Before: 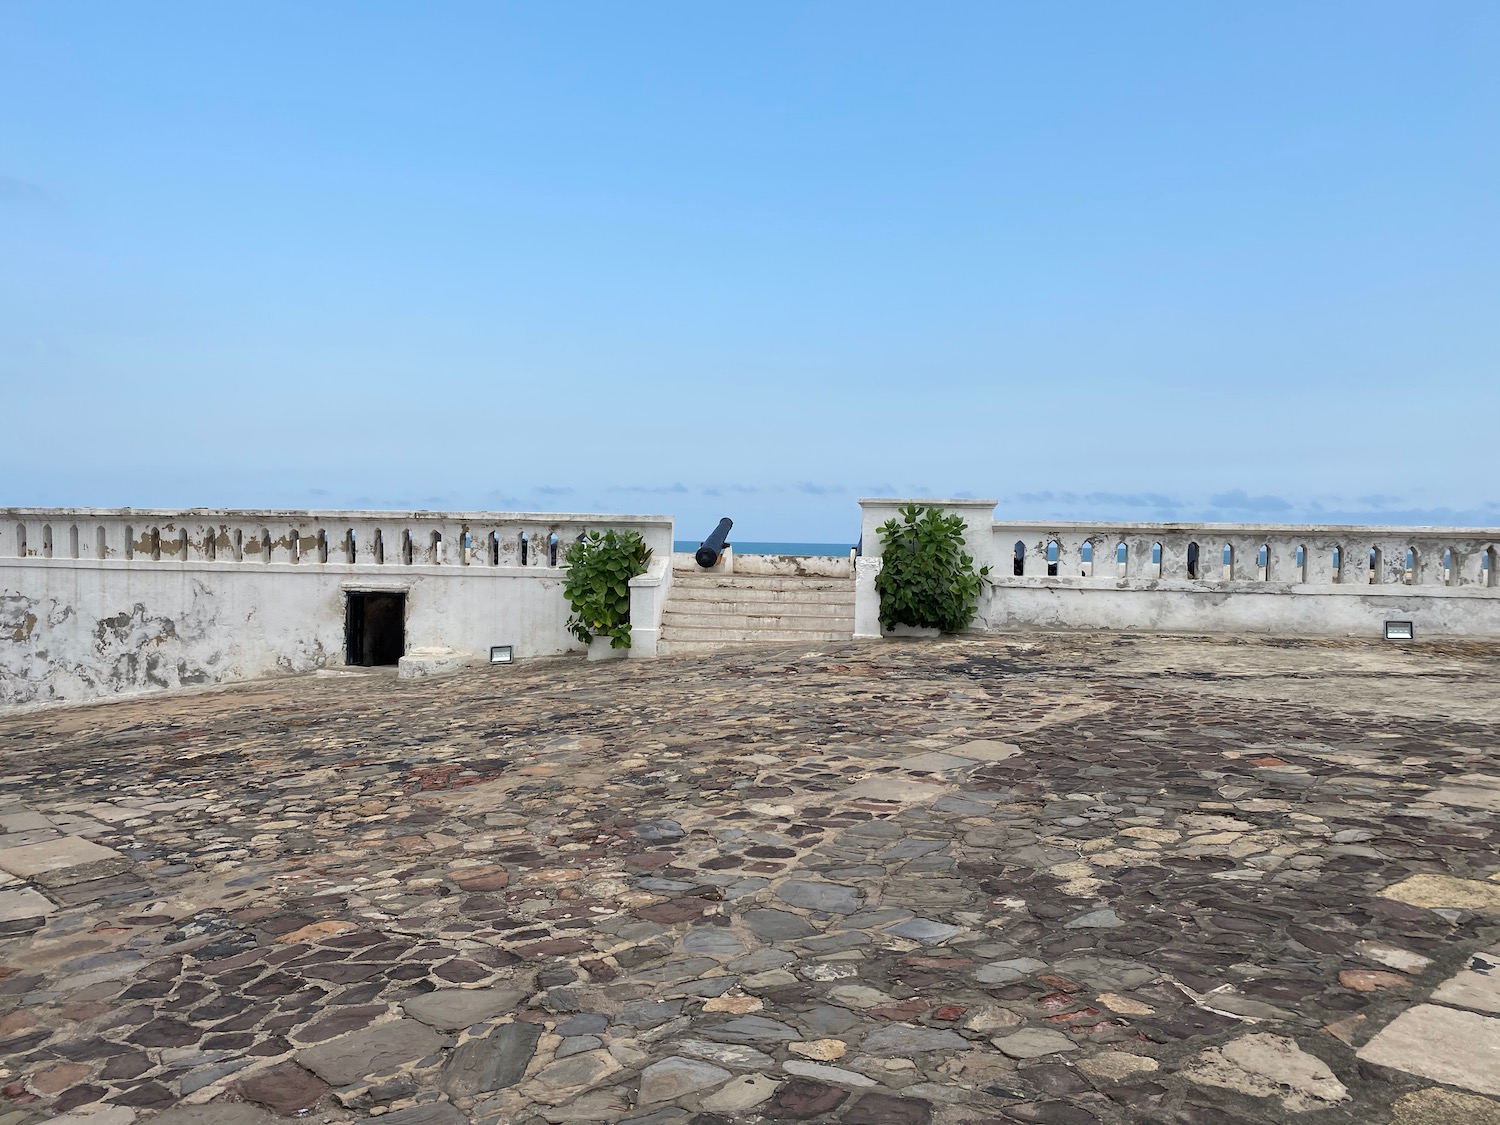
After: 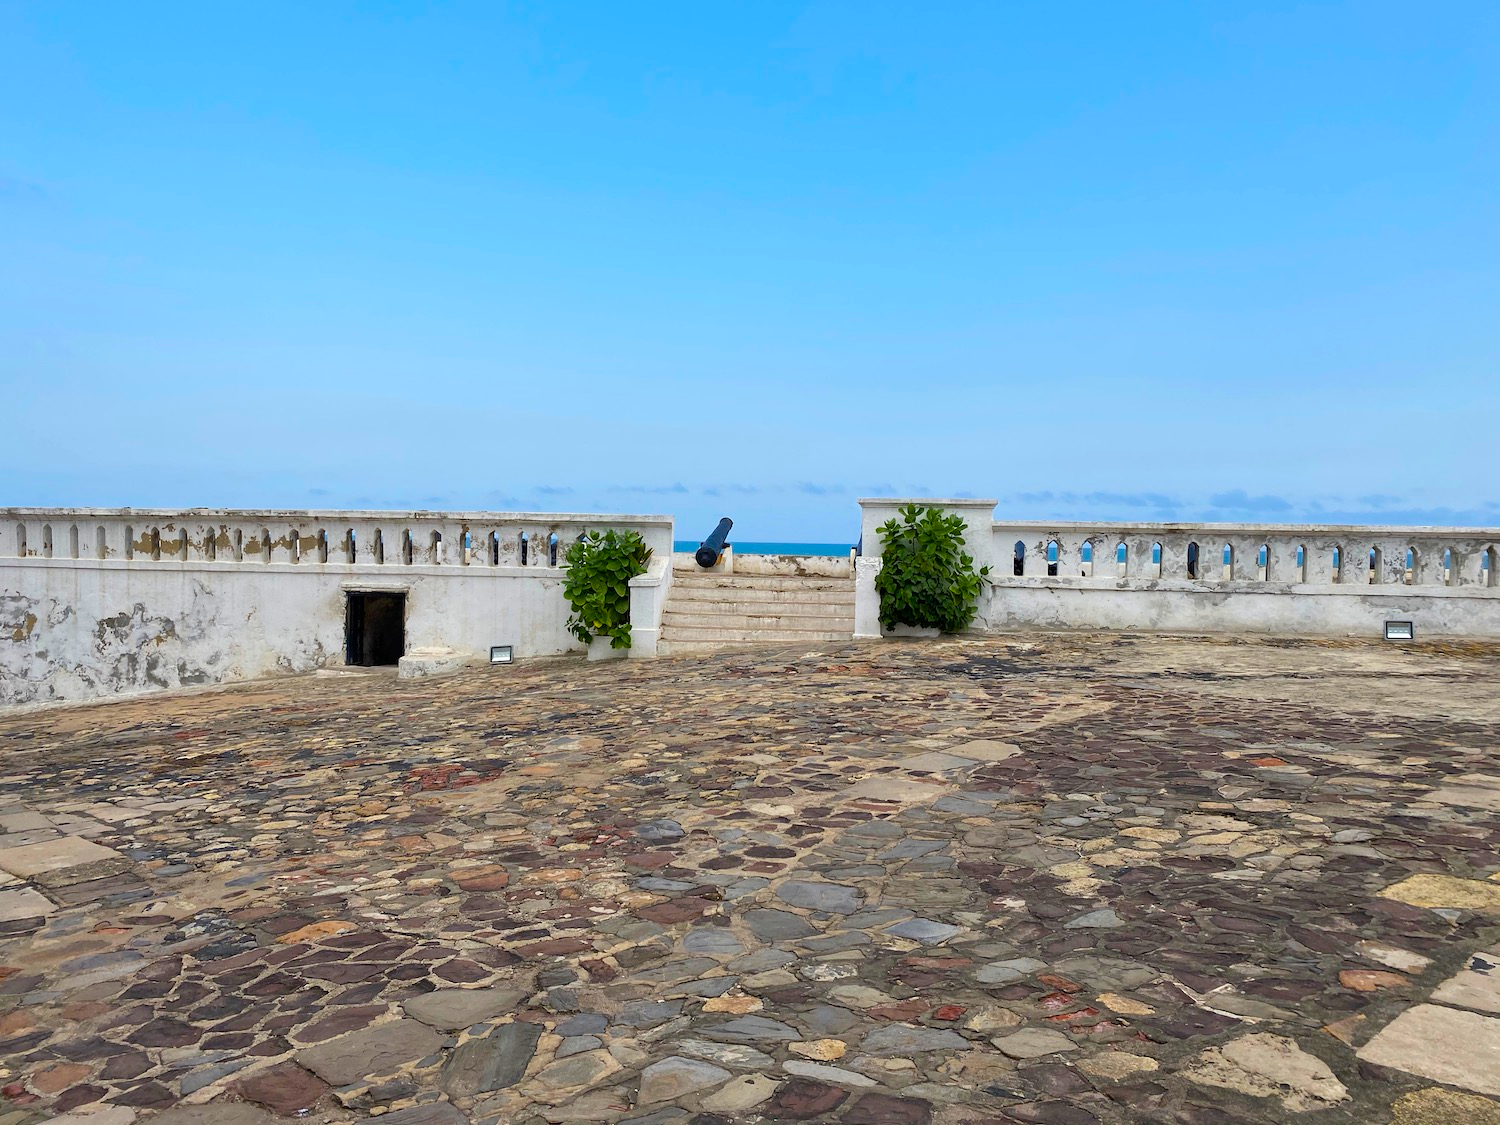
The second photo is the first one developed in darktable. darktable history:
color balance rgb: perceptual saturation grading › global saturation 36.892%, perceptual saturation grading › shadows 35.19%, global vibrance 20%
